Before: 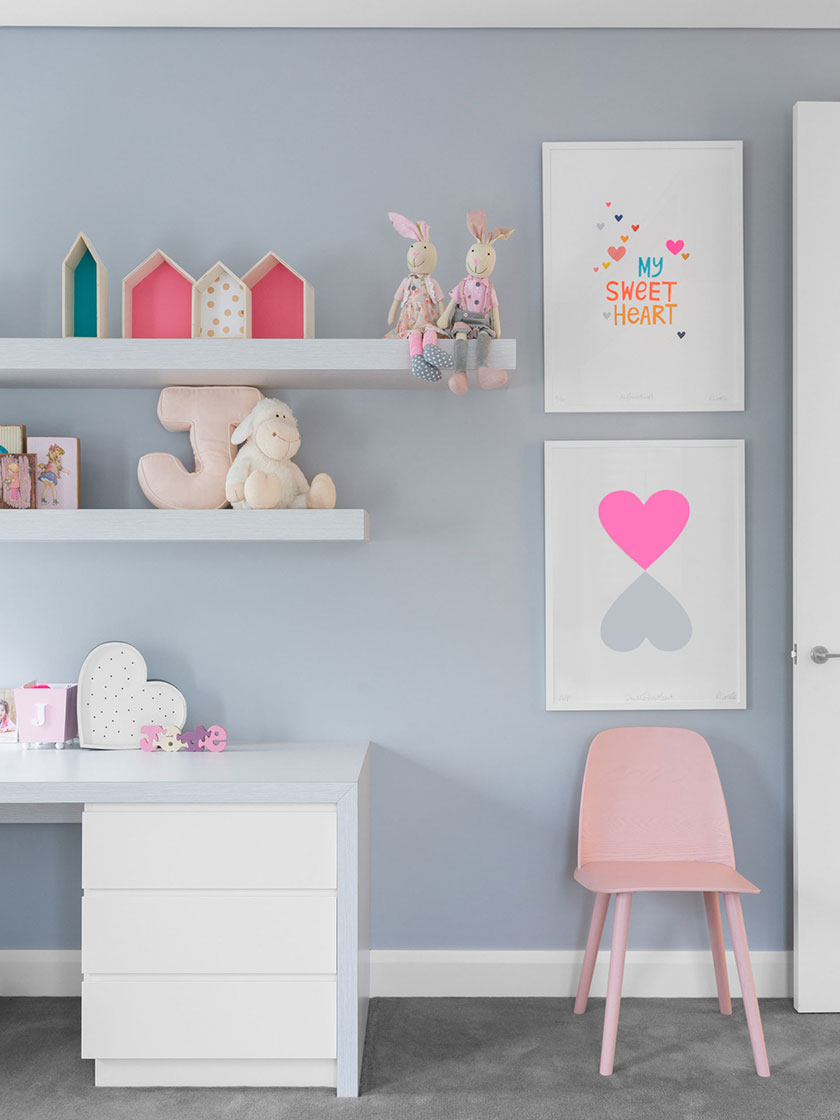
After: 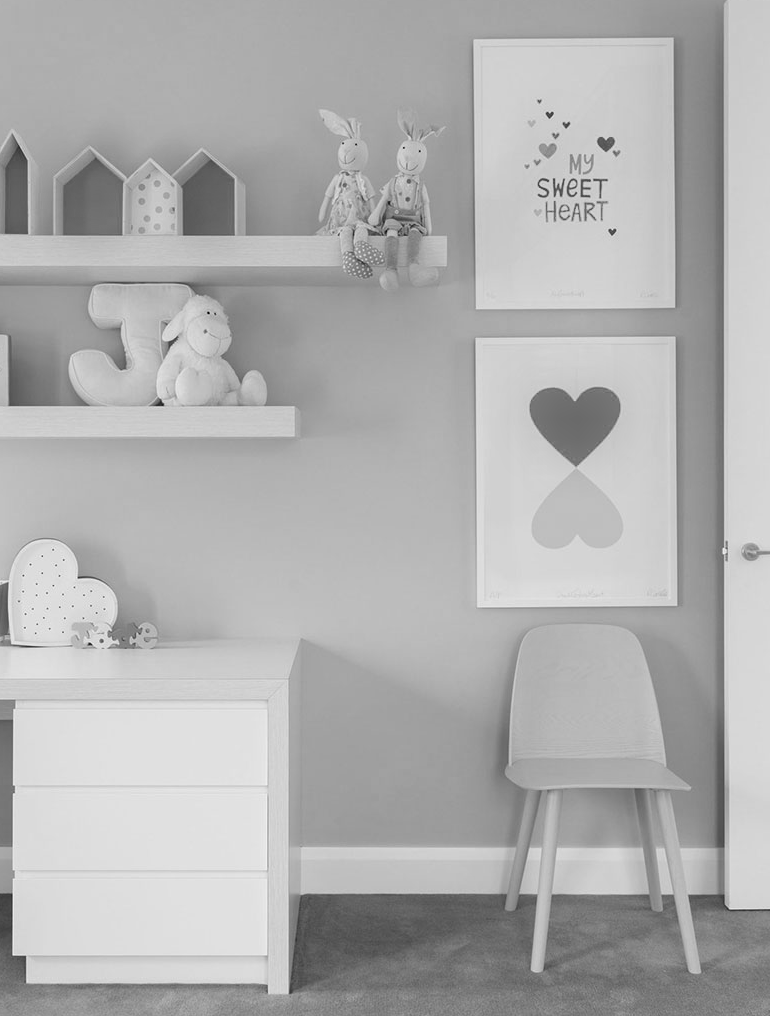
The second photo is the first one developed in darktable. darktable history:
monochrome: a -11.7, b 1.62, size 0.5, highlights 0.38
crop and rotate: left 8.262%, top 9.226%
